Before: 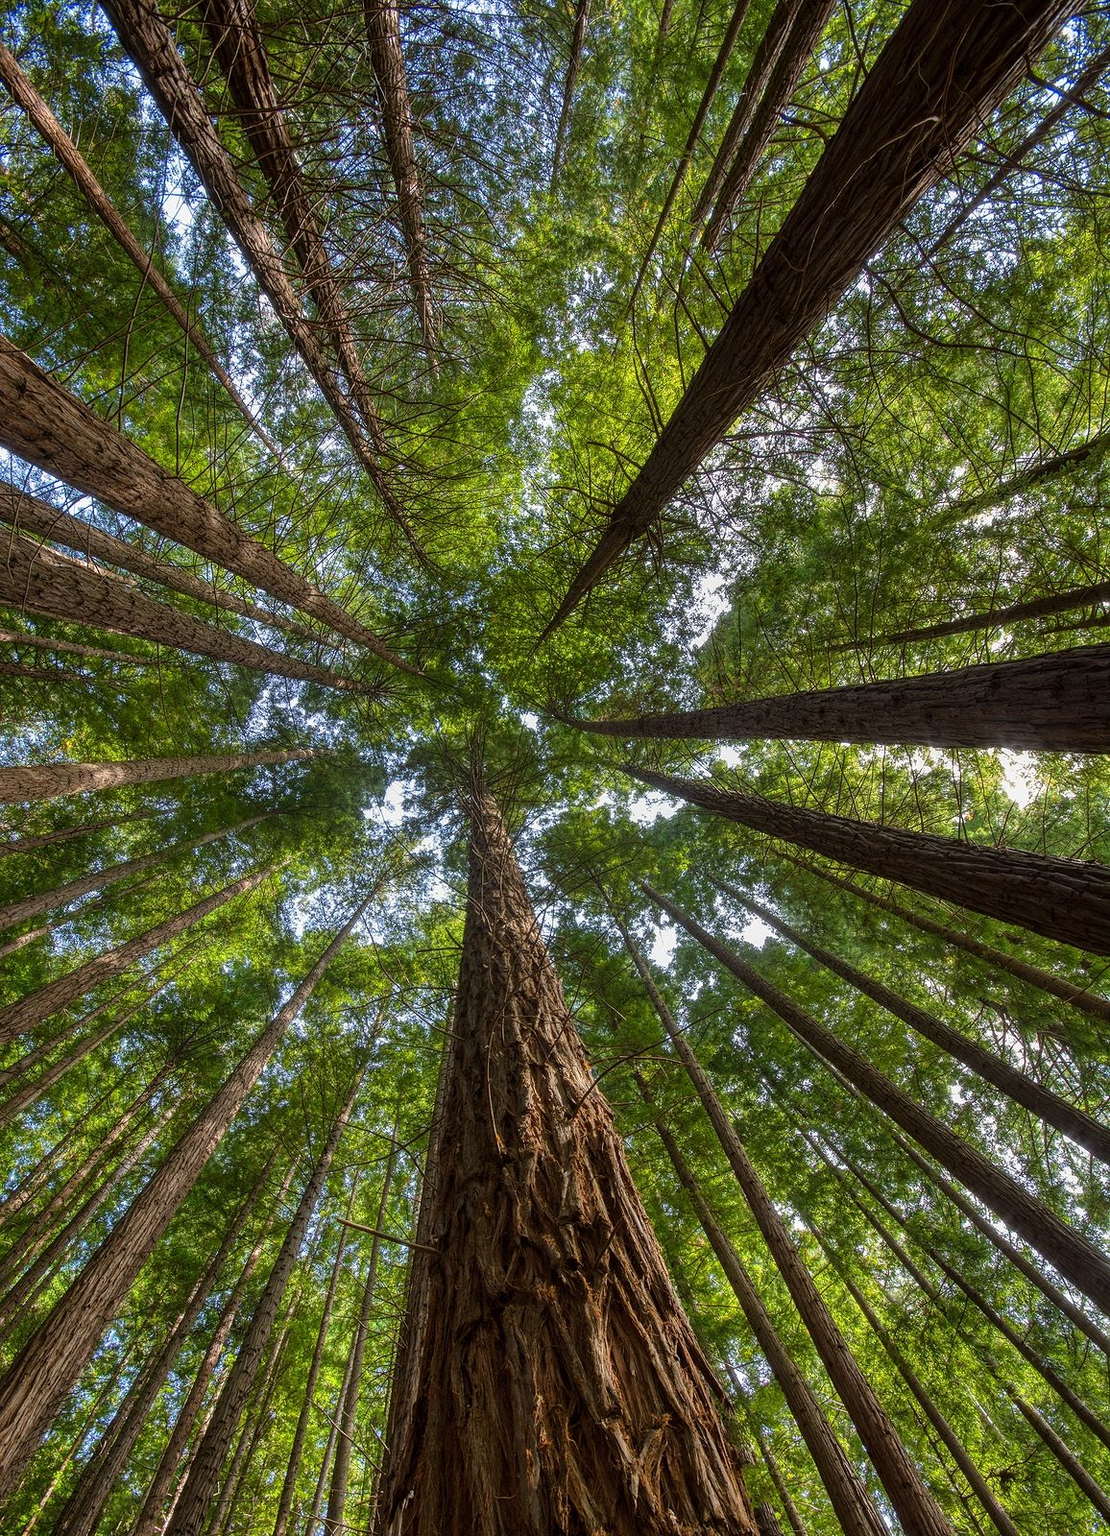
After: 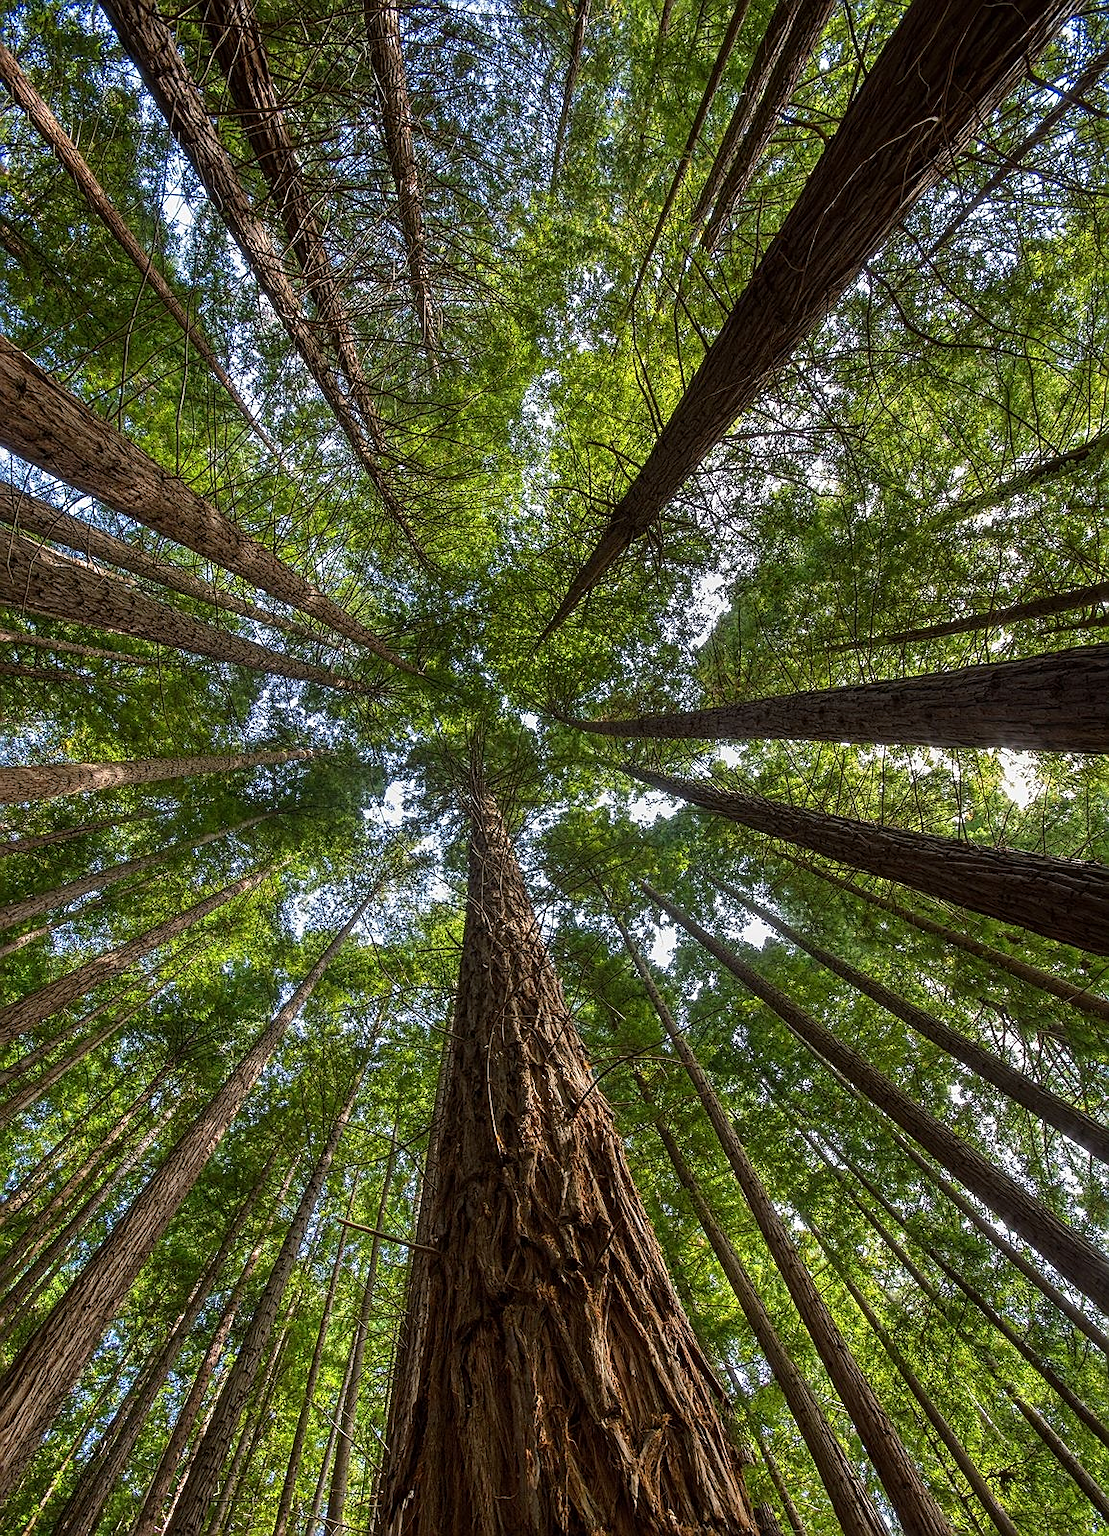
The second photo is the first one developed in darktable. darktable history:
contrast brightness saturation: contrast 0.05
sharpen: on, module defaults
